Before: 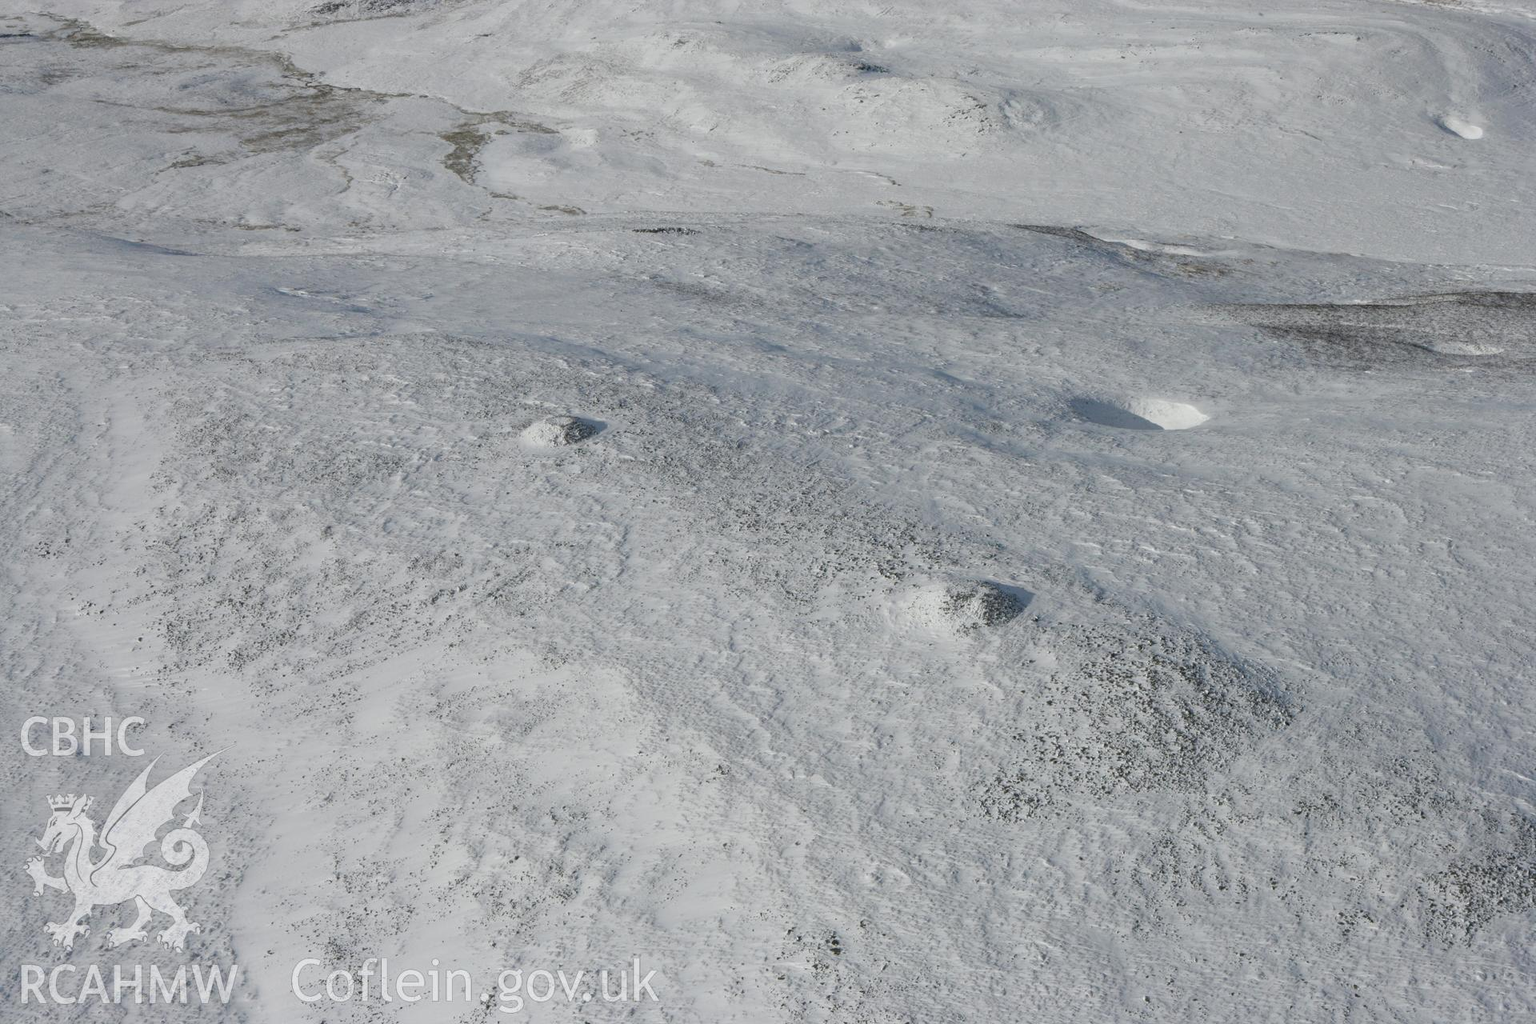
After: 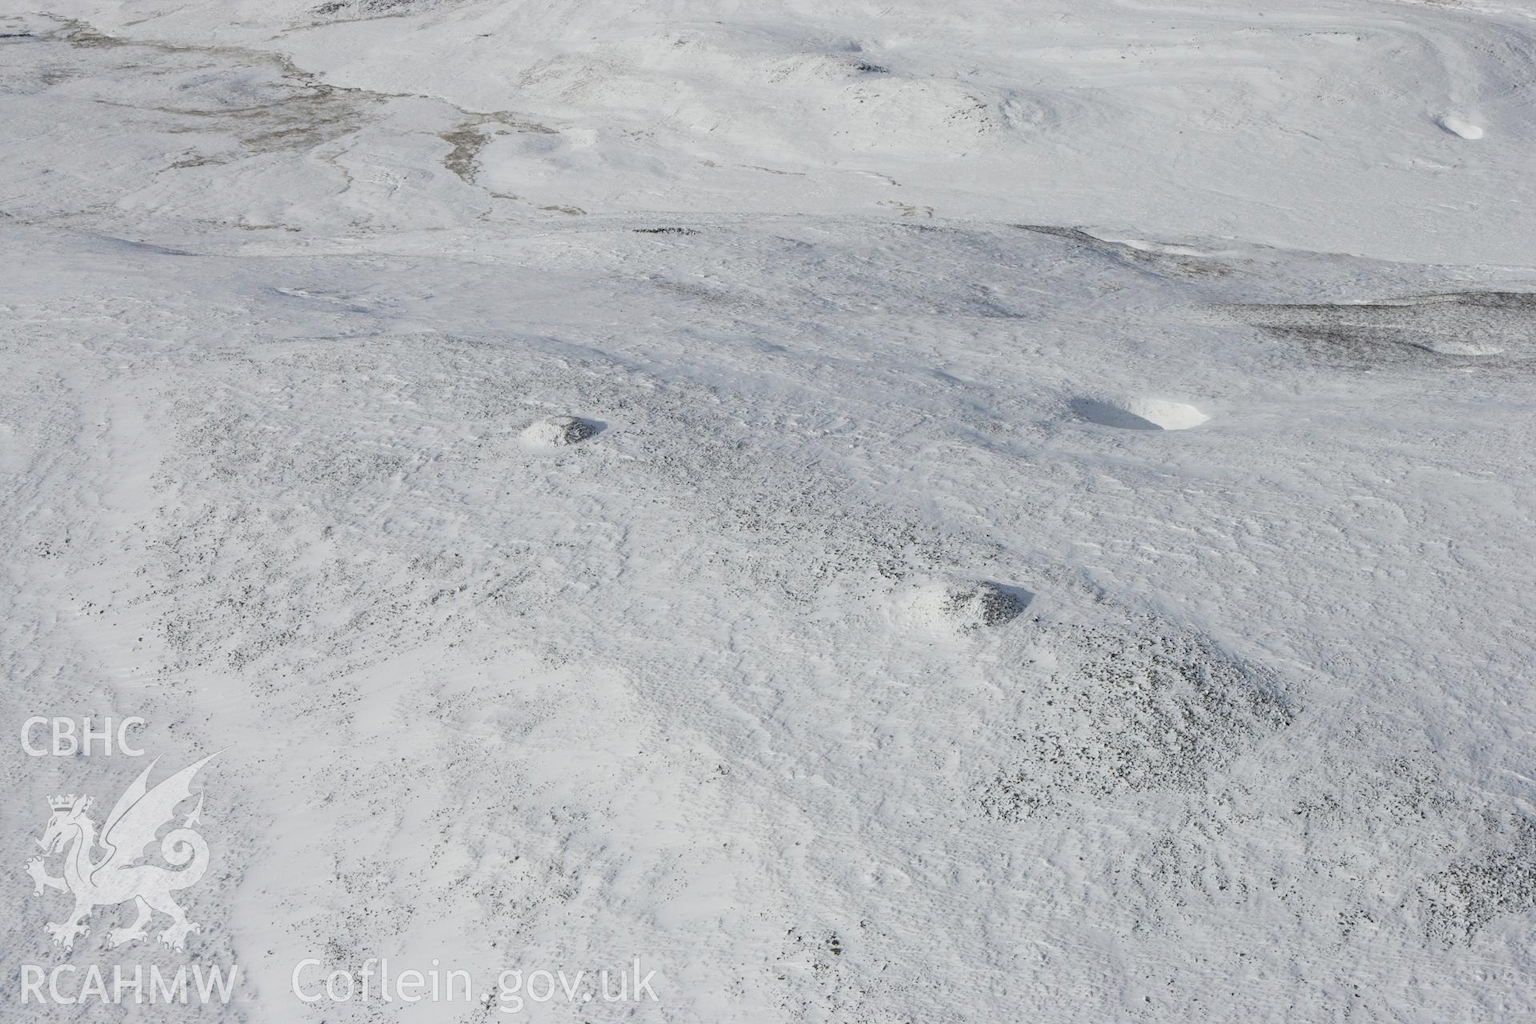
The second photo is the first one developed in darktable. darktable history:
contrast brightness saturation: contrast -0.142, brightness 0.04, saturation -0.122
tone curve: curves: ch0 [(0, 0) (0.003, 0.004) (0.011, 0.006) (0.025, 0.011) (0.044, 0.017) (0.069, 0.029) (0.1, 0.047) (0.136, 0.07) (0.177, 0.121) (0.224, 0.182) (0.277, 0.257) (0.335, 0.342) (0.399, 0.432) (0.468, 0.526) (0.543, 0.621) (0.623, 0.711) (0.709, 0.792) (0.801, 0.87) (0.898, 0.951) (1, 1)], color space Lab, independent channels, preserve colors none
